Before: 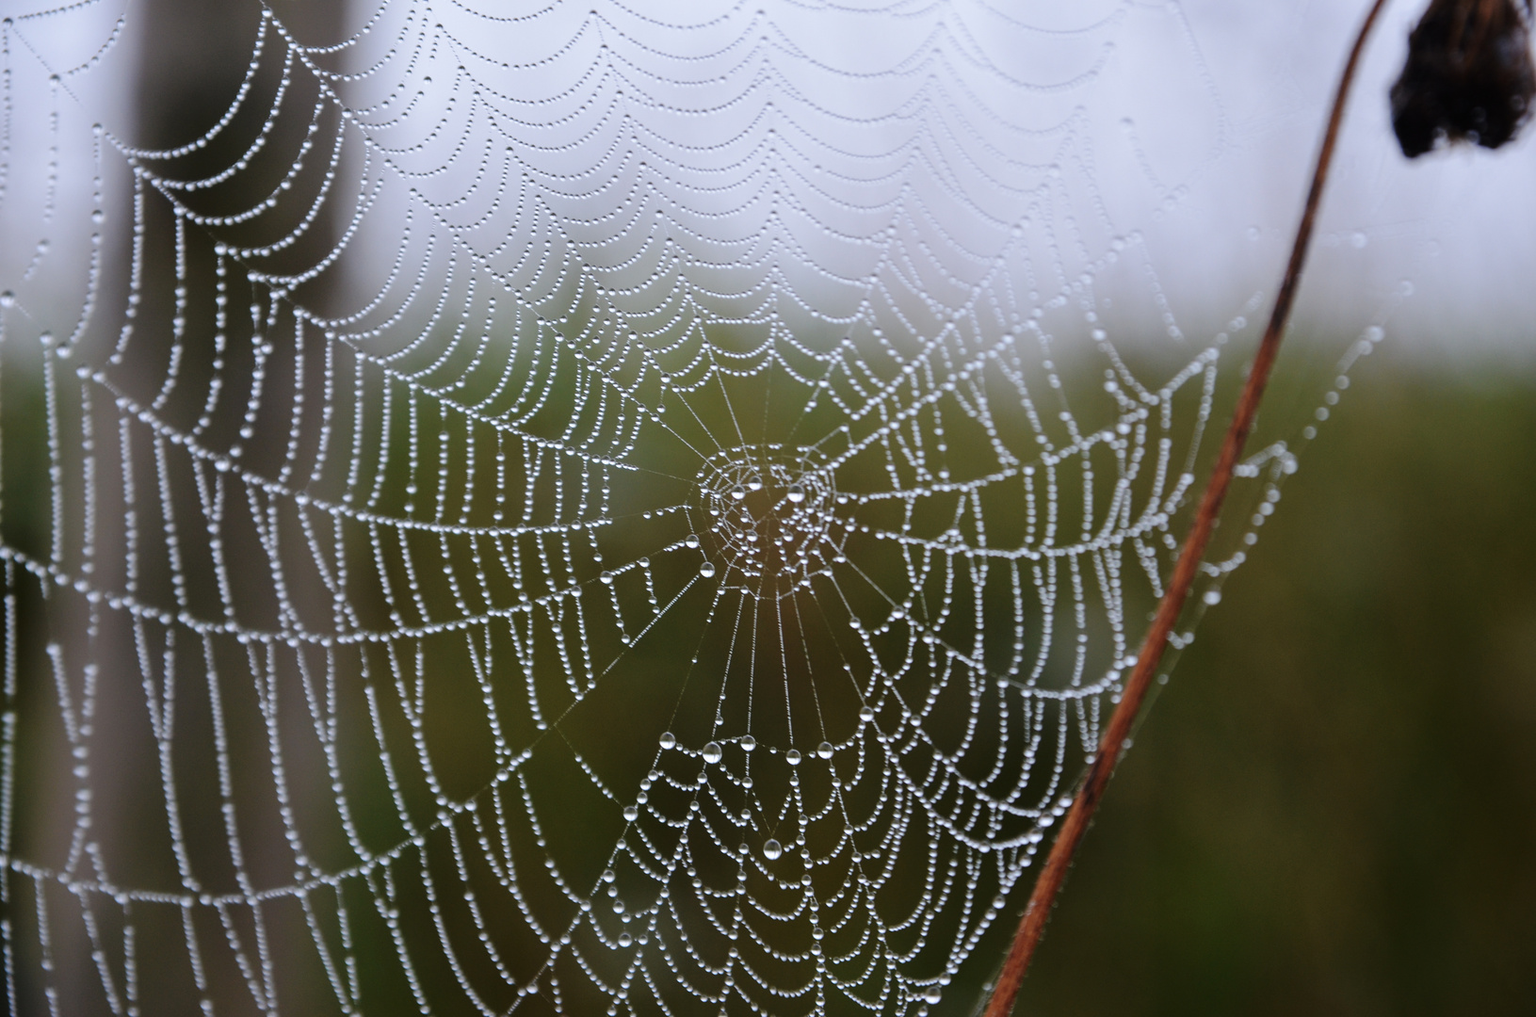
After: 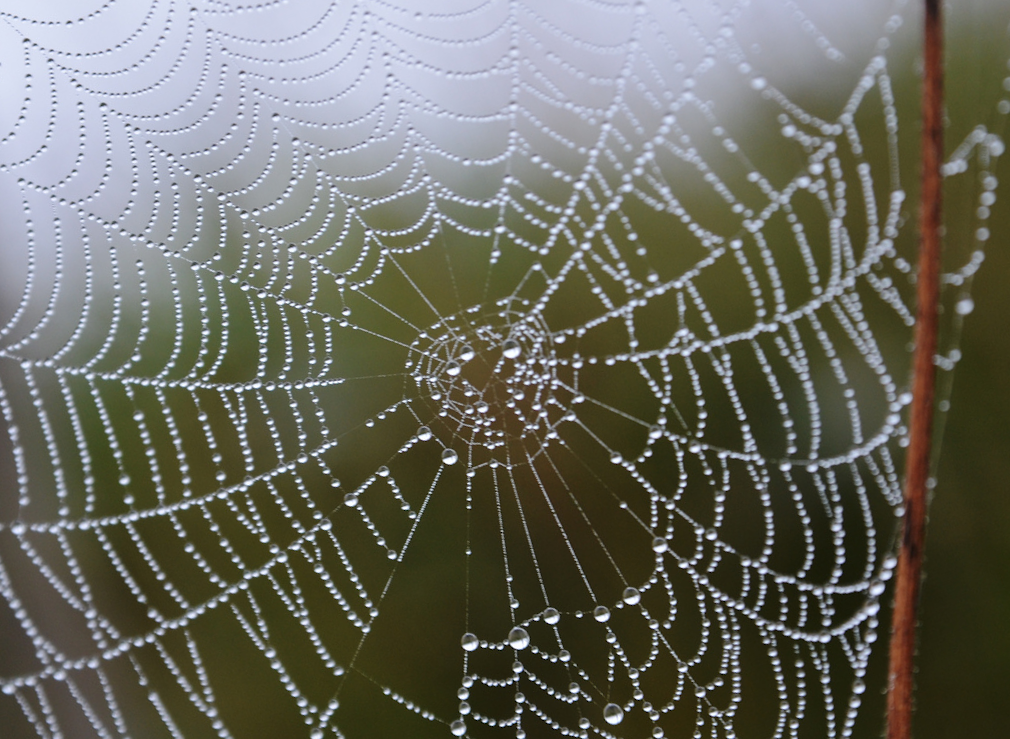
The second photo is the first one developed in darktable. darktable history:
crop and rotate: angle 19.39°, left 6.767%, right 3.744%, bottom 1.107%
